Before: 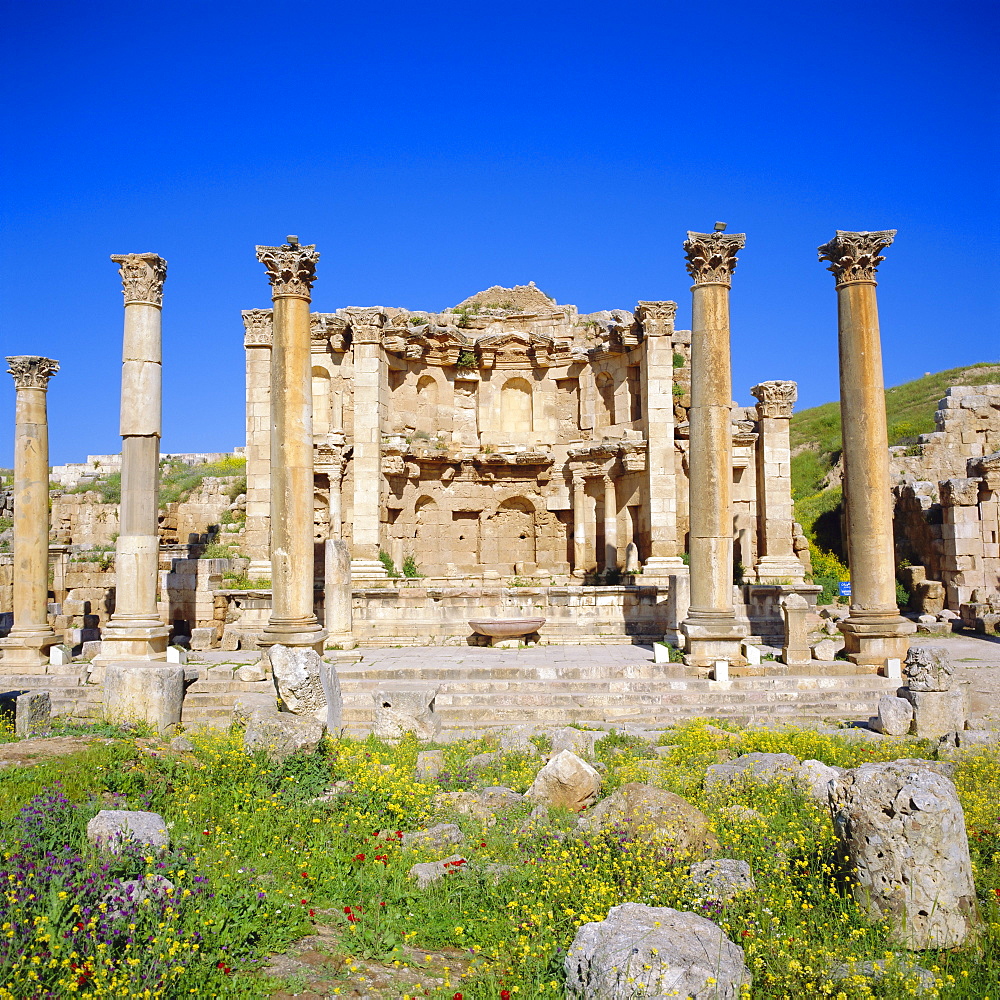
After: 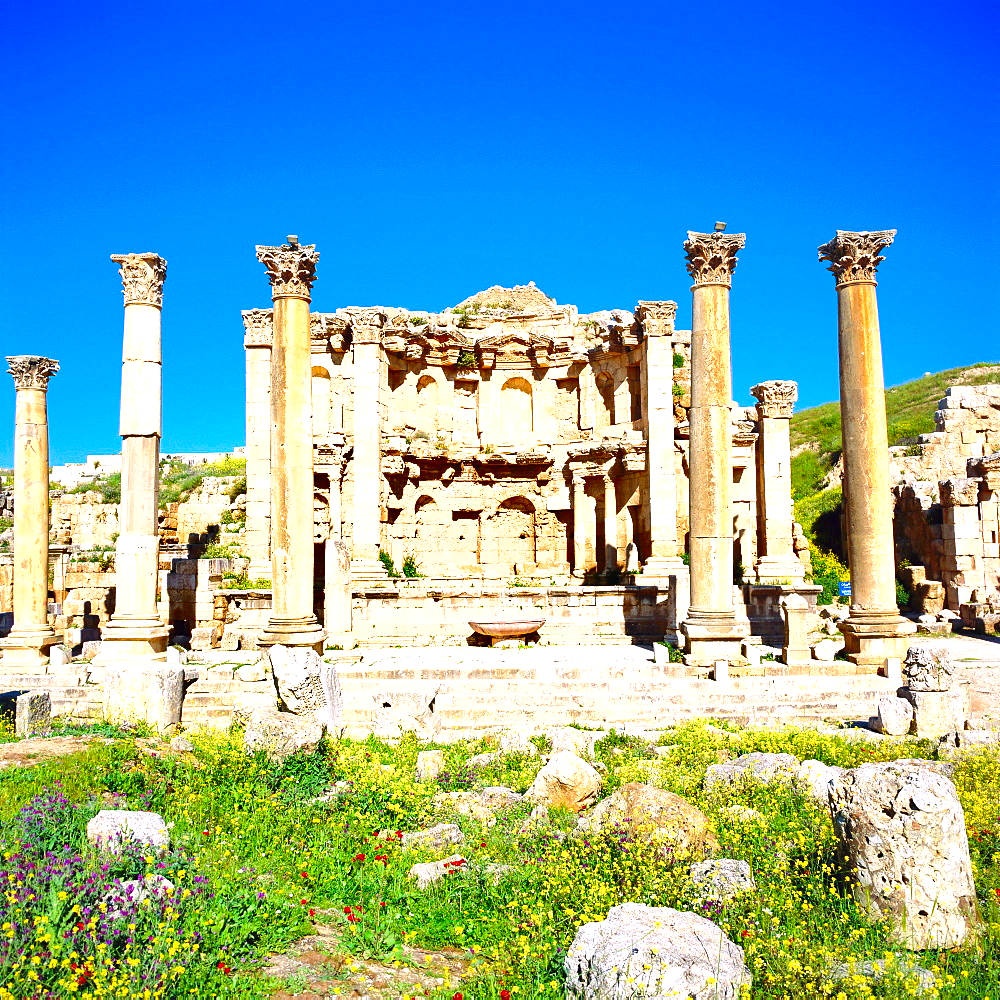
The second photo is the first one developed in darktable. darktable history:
exposure: black level correction 0, exposure 1 EV, compensate exposure bias true, compensate highlight preservation false
shadows and highlights: shadows 22.7, highlights -48.71, soften with gaussian
